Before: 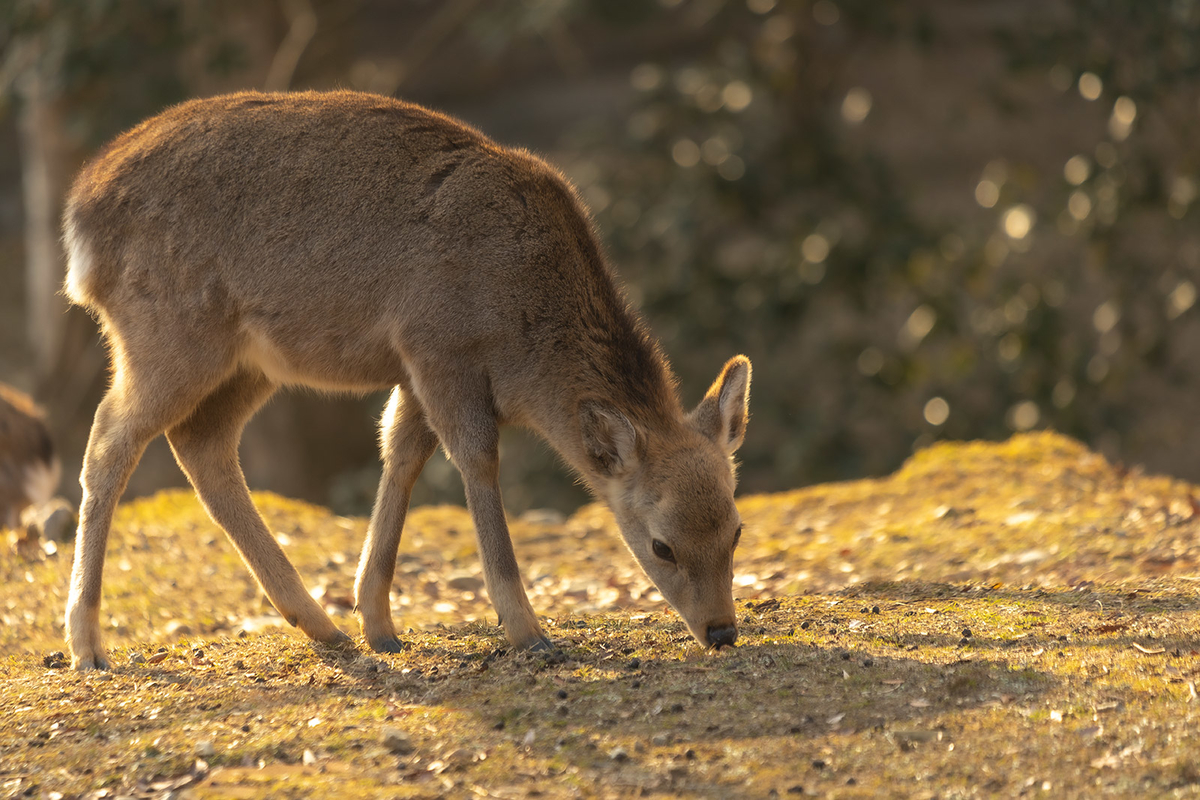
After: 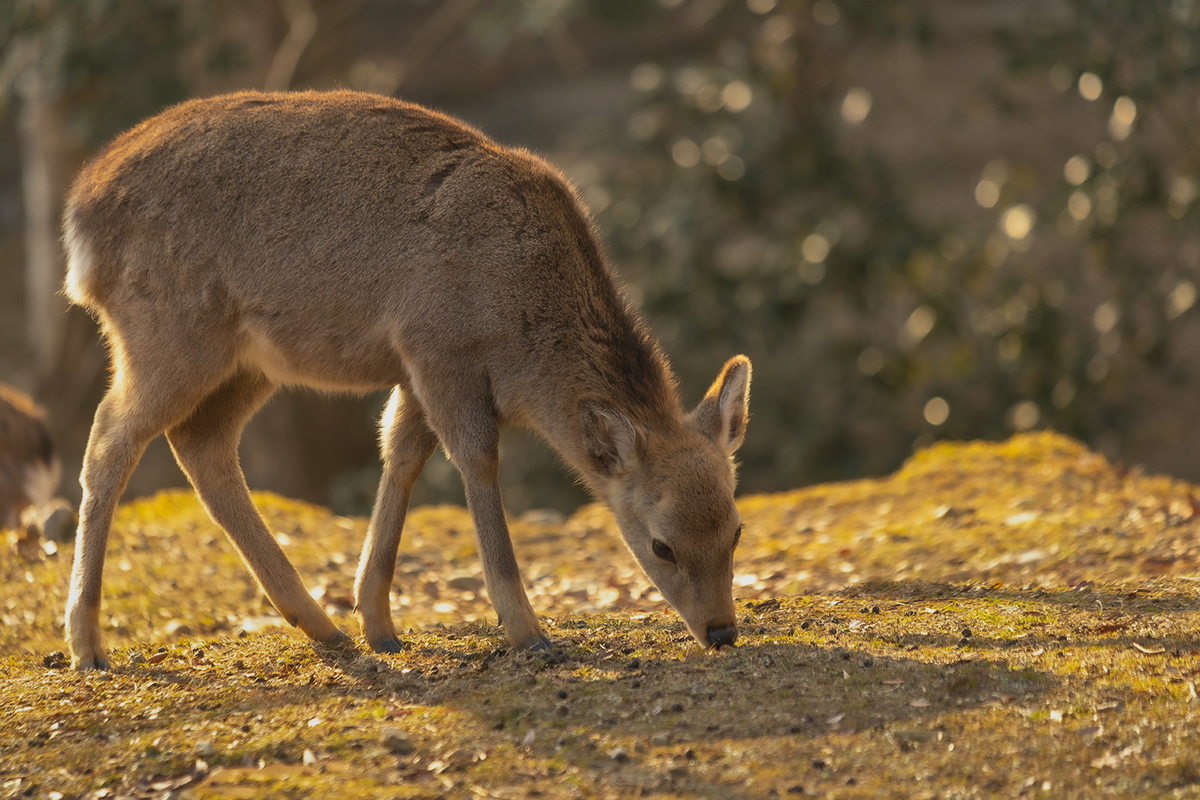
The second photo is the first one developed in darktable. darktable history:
shadows and highlights: shadows 79.6, white point adjustment -9.08, highlights -61.2, highlights color adjustment 33.03%, soften with gaussian
